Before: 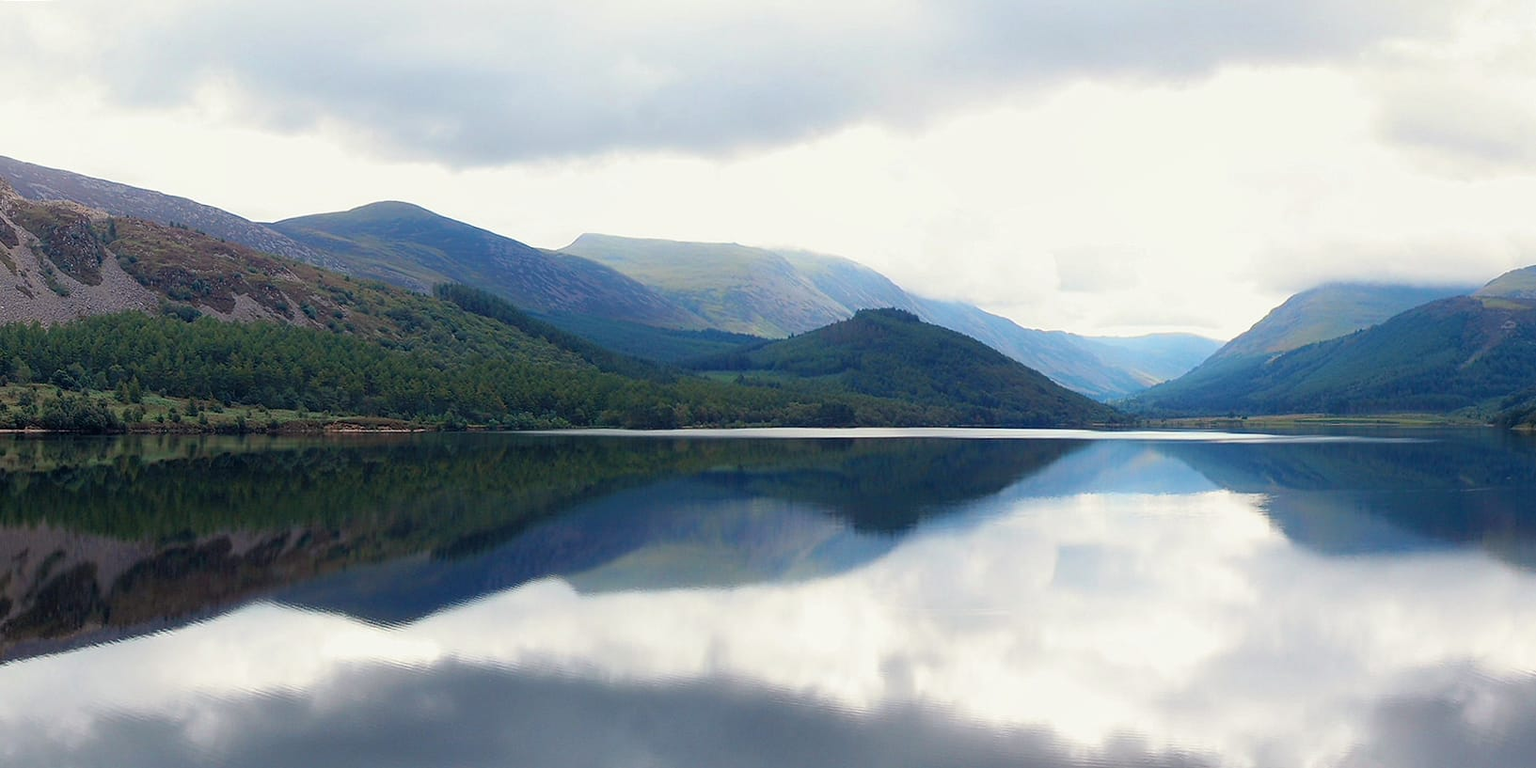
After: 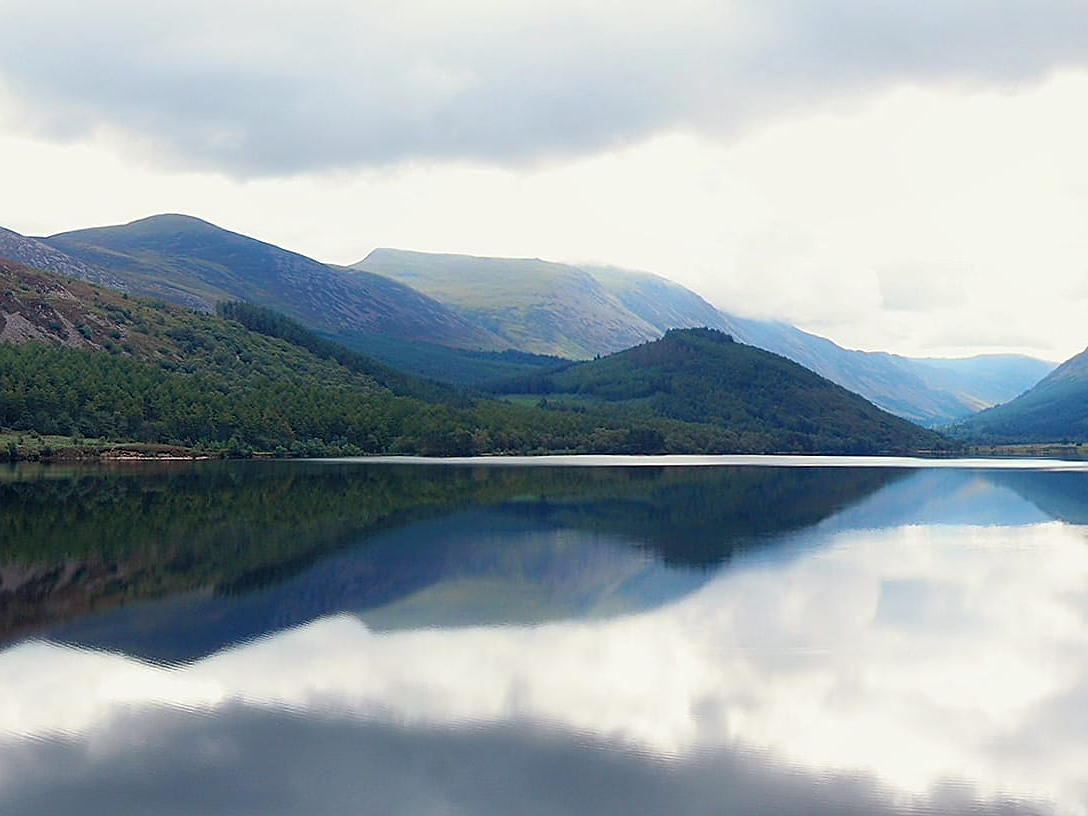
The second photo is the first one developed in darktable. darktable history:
crop and rotate: left 15.055%, right 18.278%
sharpen: on, module defaults
